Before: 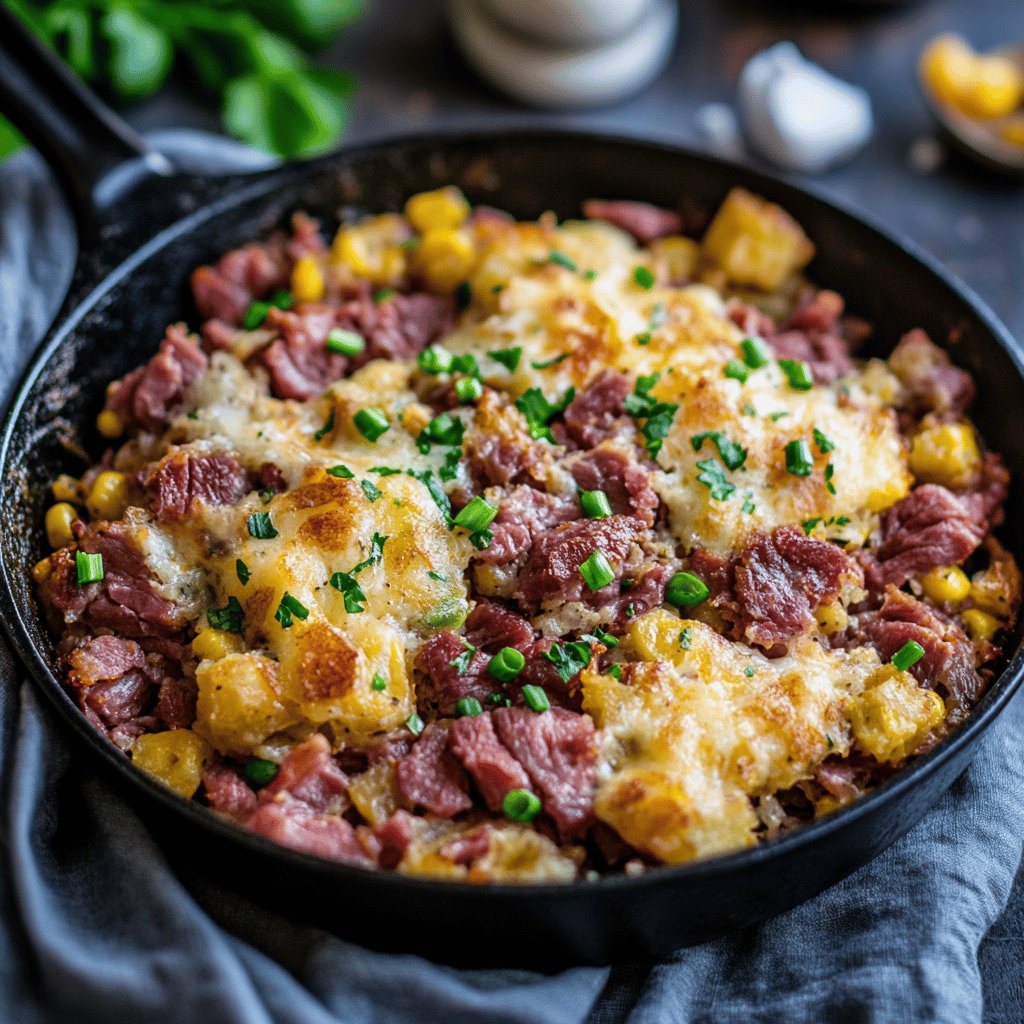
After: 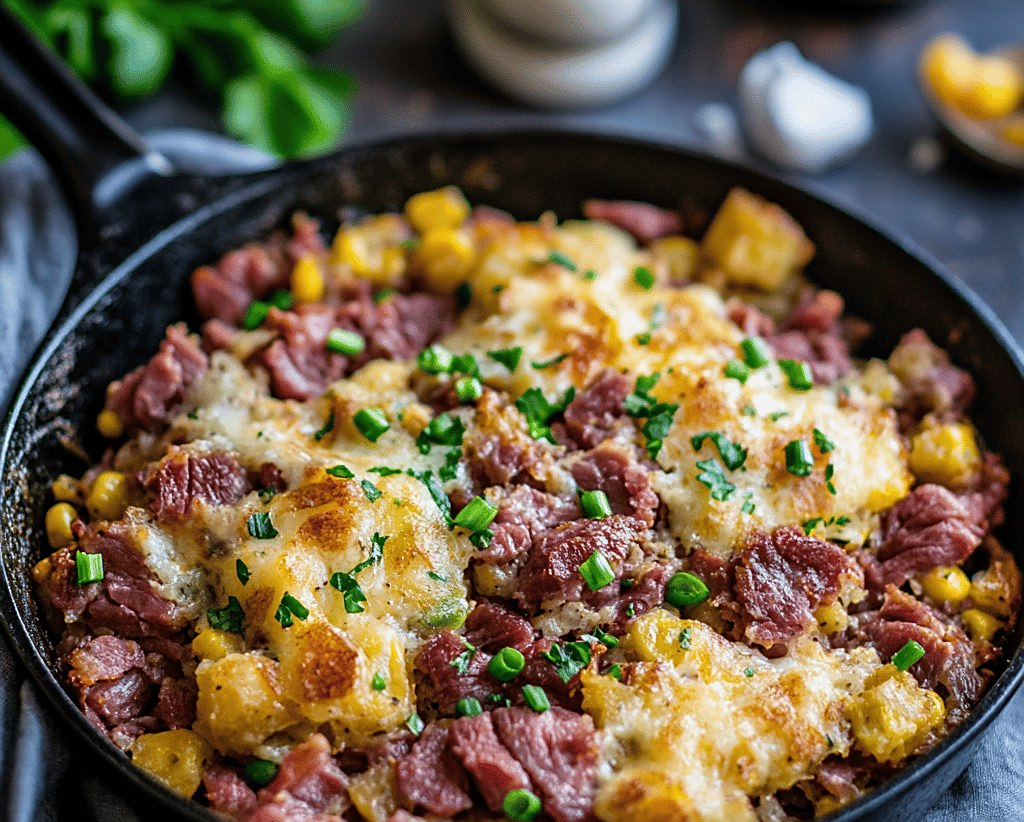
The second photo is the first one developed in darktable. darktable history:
sharpen: radius 1.864, amount 0.398, threshold 1.271
crop: bottom 19.644%
